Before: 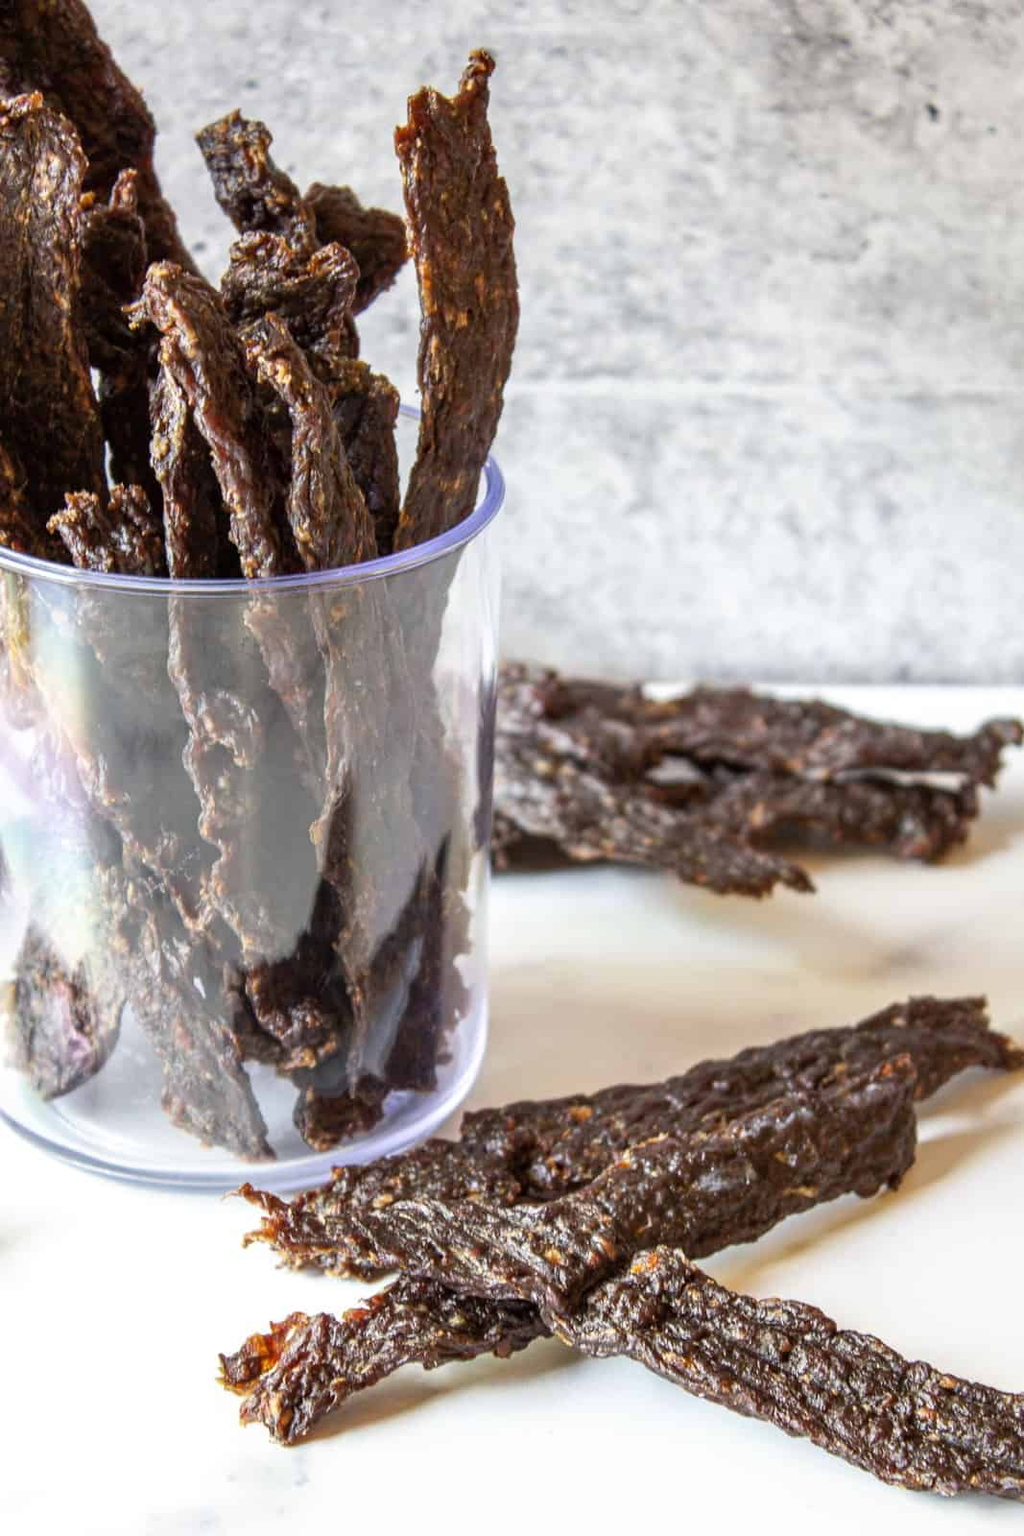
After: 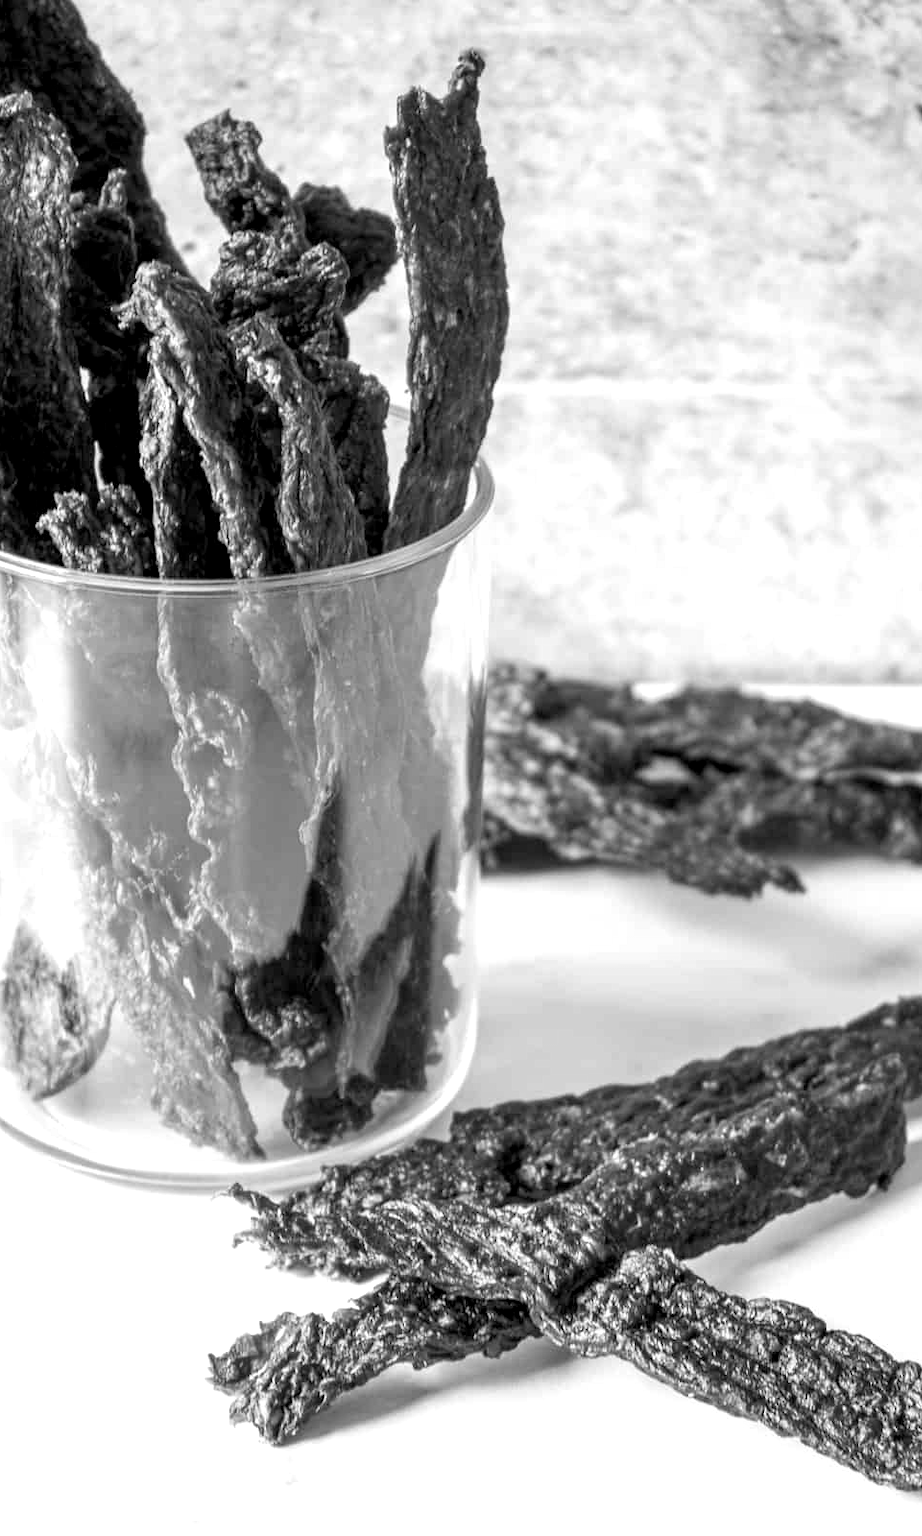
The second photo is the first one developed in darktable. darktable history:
color contrast: green-magenta contrast 0, blue-yellow contrast 0
crop and rotate: left 1.088%, right 8.807%
exposure: black level correction 0.005, exposure 0.286 EV, compensate highlight preservation false
